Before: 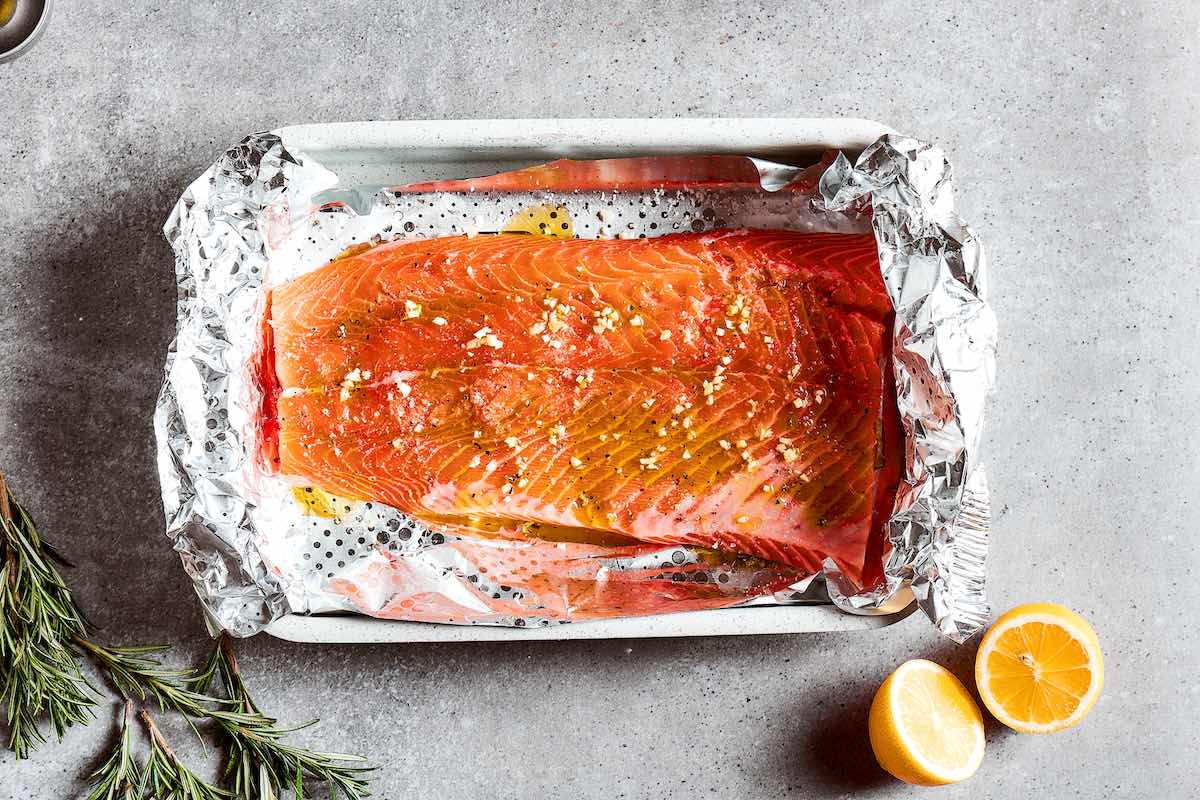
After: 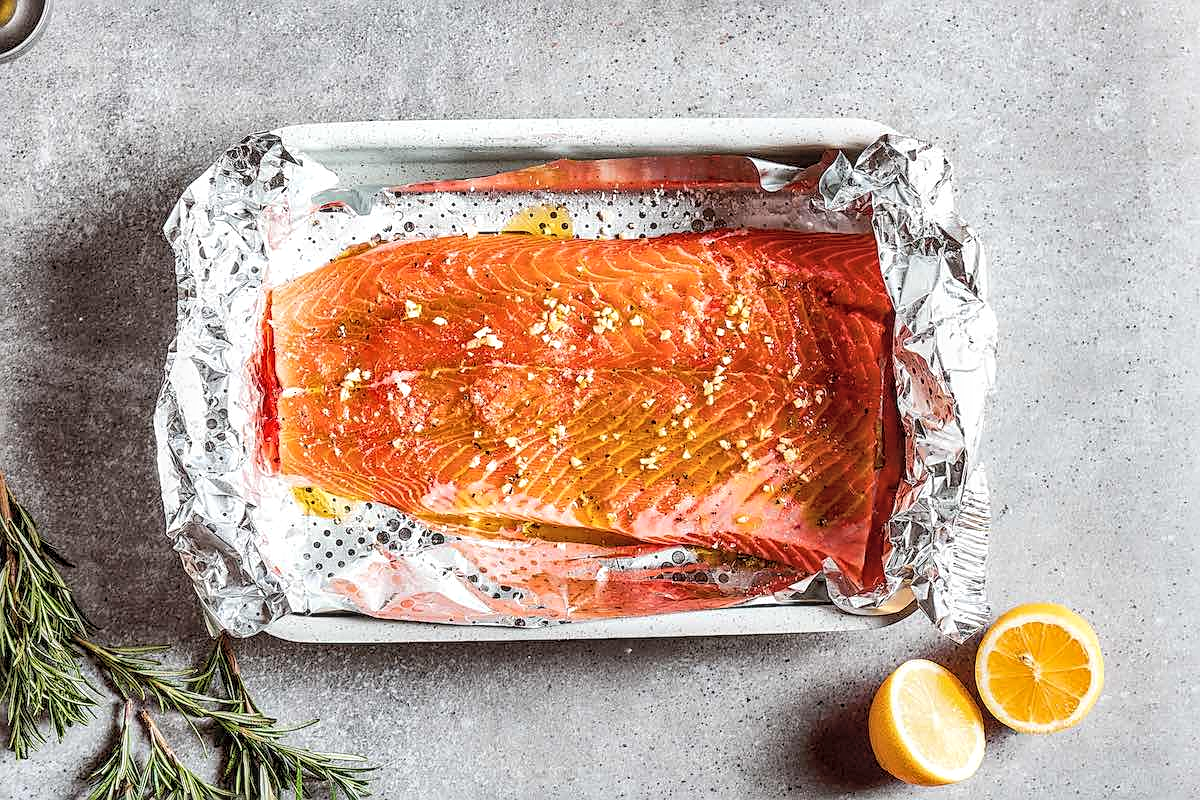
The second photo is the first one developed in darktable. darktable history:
contrast brightness saturation: brightness 0.13
shadows and highlights: shadows 52.34, highlights -28.23, soften with gaussian
sharpen: on, module defaults
local contrast: highlights 25%, detail 130%
